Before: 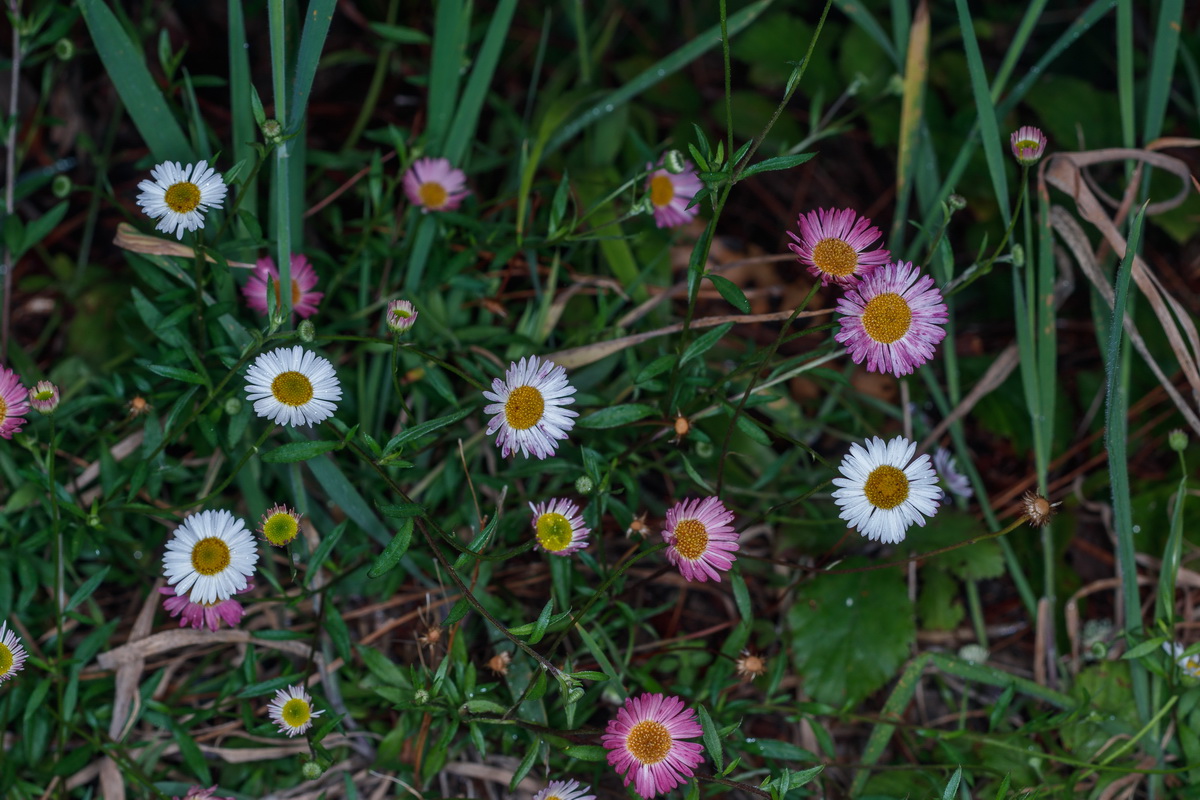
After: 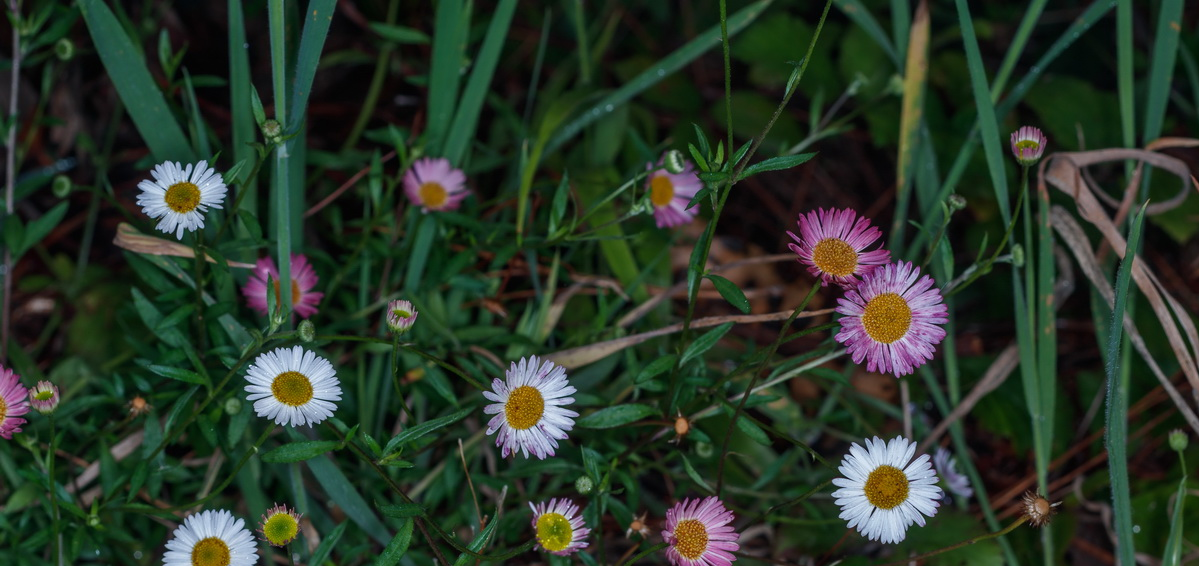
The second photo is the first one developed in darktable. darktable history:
crop: right 0%, bottom 29.142%
